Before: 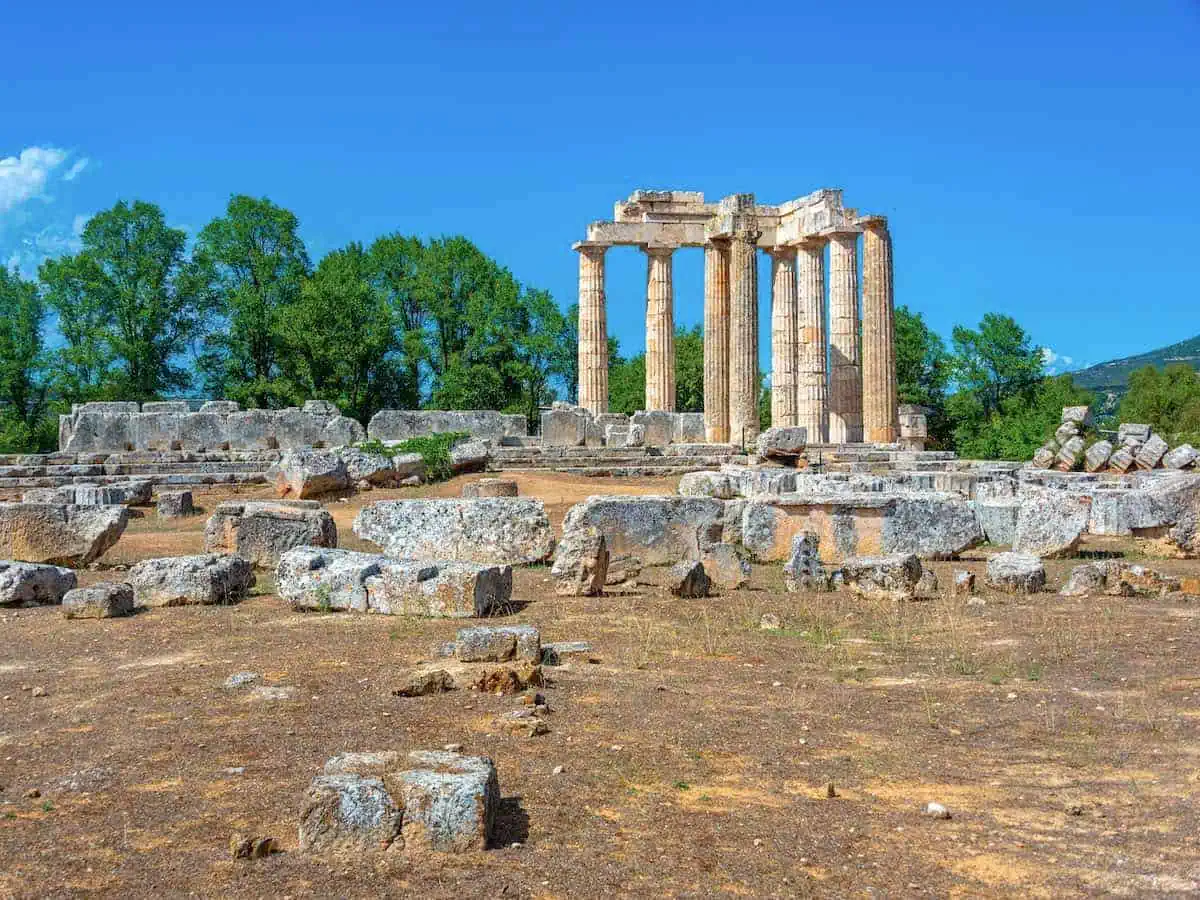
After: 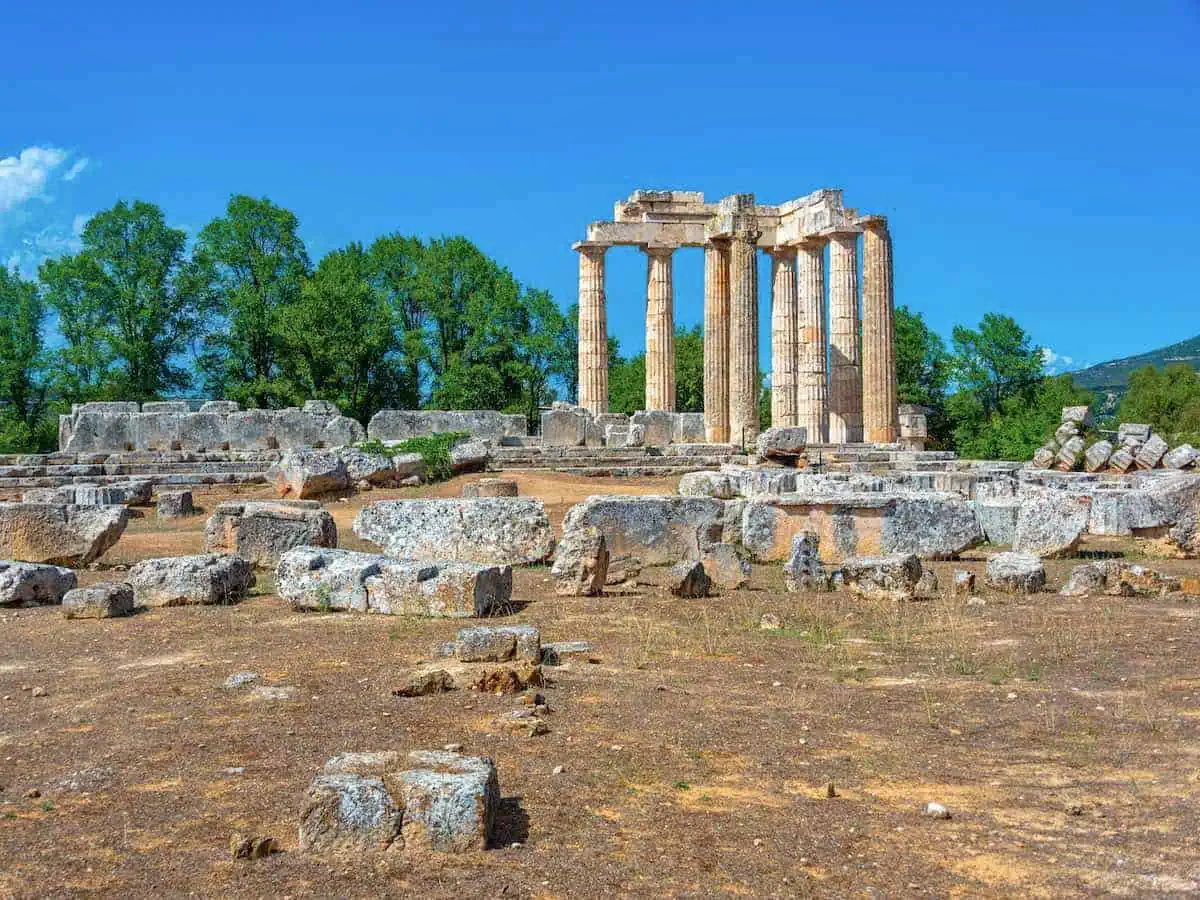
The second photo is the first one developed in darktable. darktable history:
shadows and highlights: shadows 52.56, soften with gaussian
